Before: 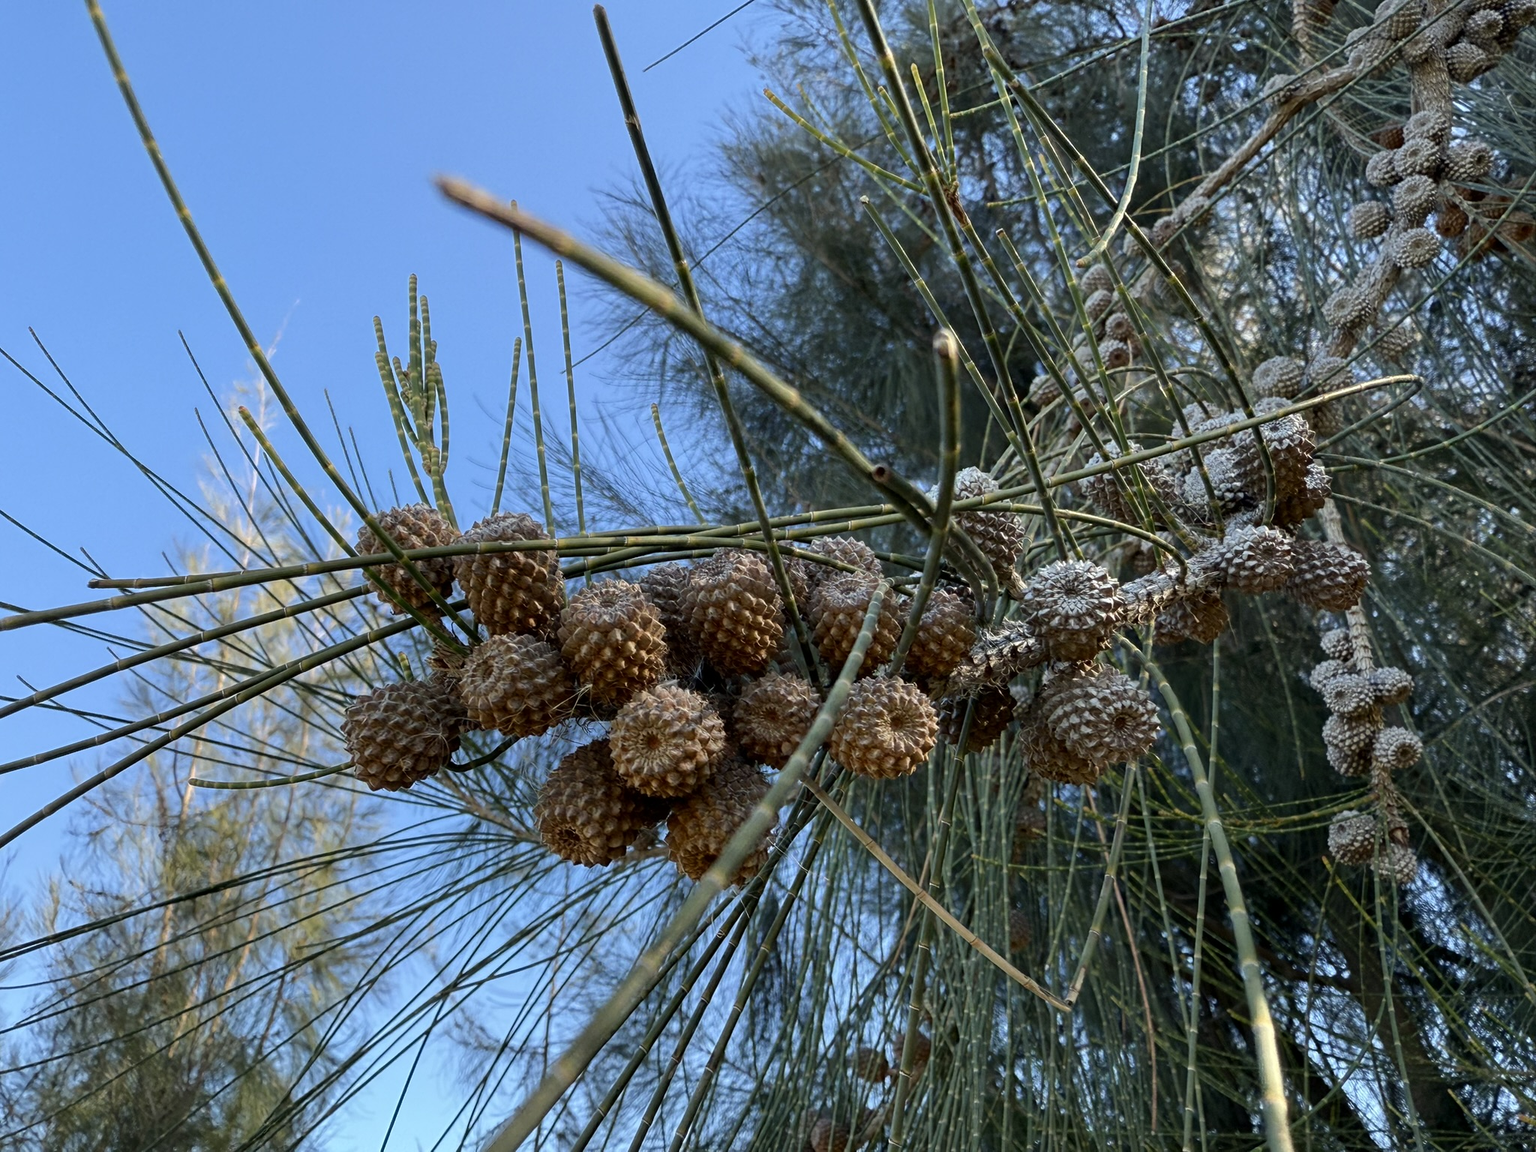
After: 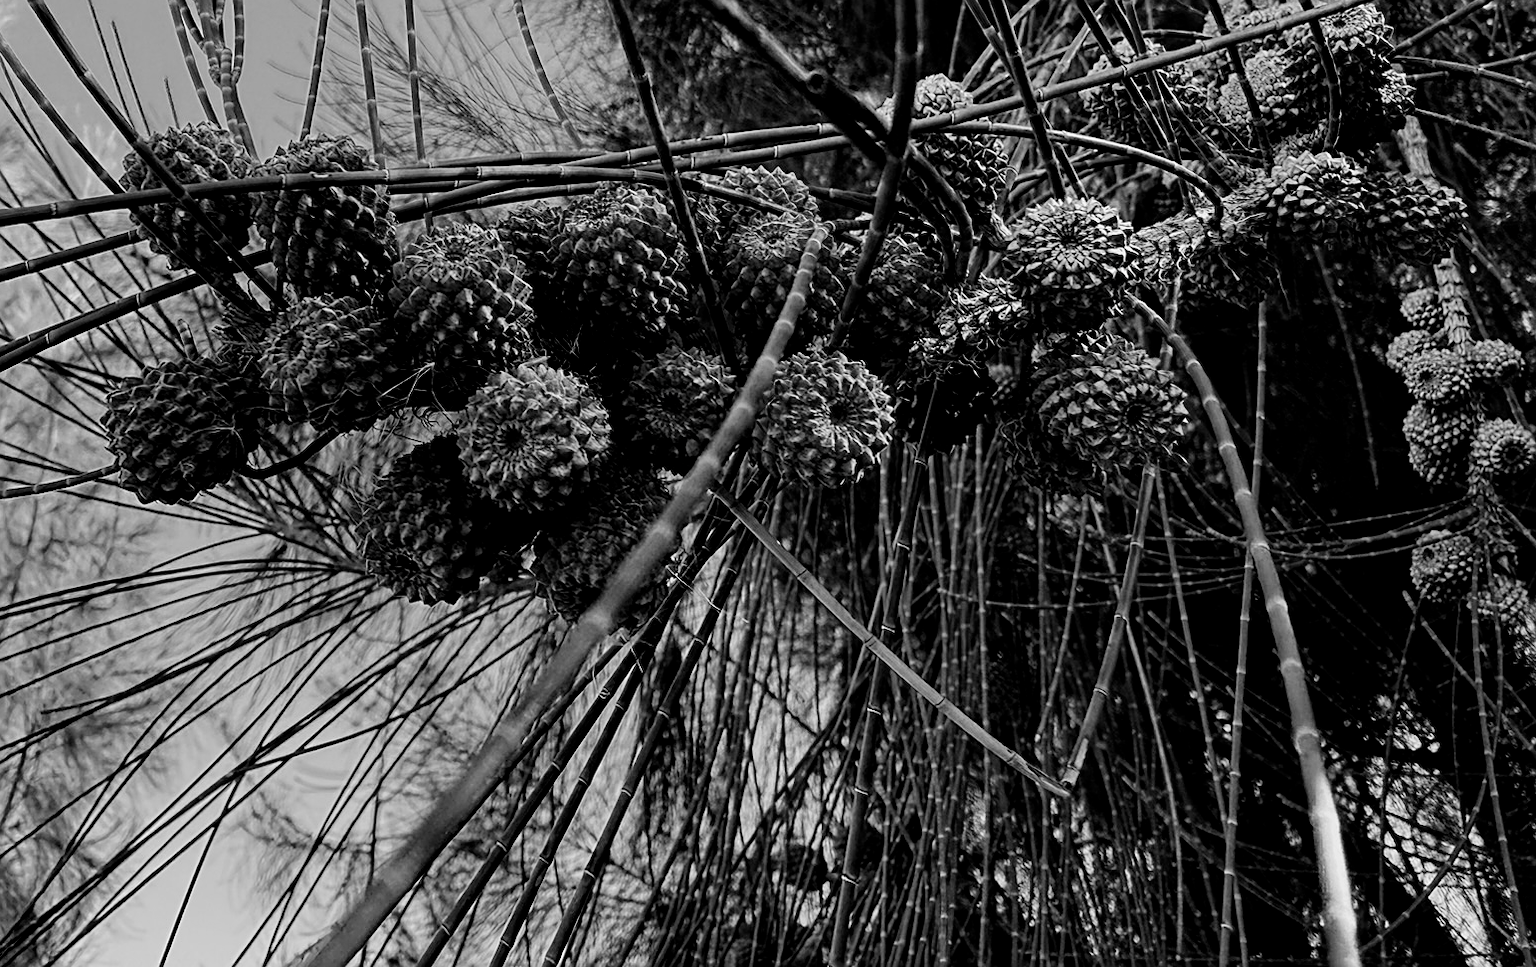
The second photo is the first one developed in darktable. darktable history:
exposure: exposure -0.275 EV, compensate exposure bias true, compensate highlight preservation false
local contrast: highlights 106%, shadows 100%, detail 119%, midtone range 0.2
contrast brightness saturation: saturation -0.995
sharpen: on, module defaults
crop and rotate: left 17.267%, top 35.692%, right 7.328%, bottom 0.944%
filmic rgb: black relative exposure -5.02 EV, white relative exposure 3.51 EV, hardness 3.17, contrast 1.396, highlights saturation mix -28.84%
color zones: curves: ch0 [(0, 0.497) (0.096, 0.361) (0.221, 0.538) (0.429, 0.5) (0.571, 0.5) (0.714, 0.5) (0.857, 0.5) (1, 0.497)]; ch1 [(0, 0.5) (0.143, 0.5) (0.257, -0.002) (0.429, 0.04) (0.571, -0.001) (0.714, -0.015) (0.857, 0.024) (1, 0.5)]
